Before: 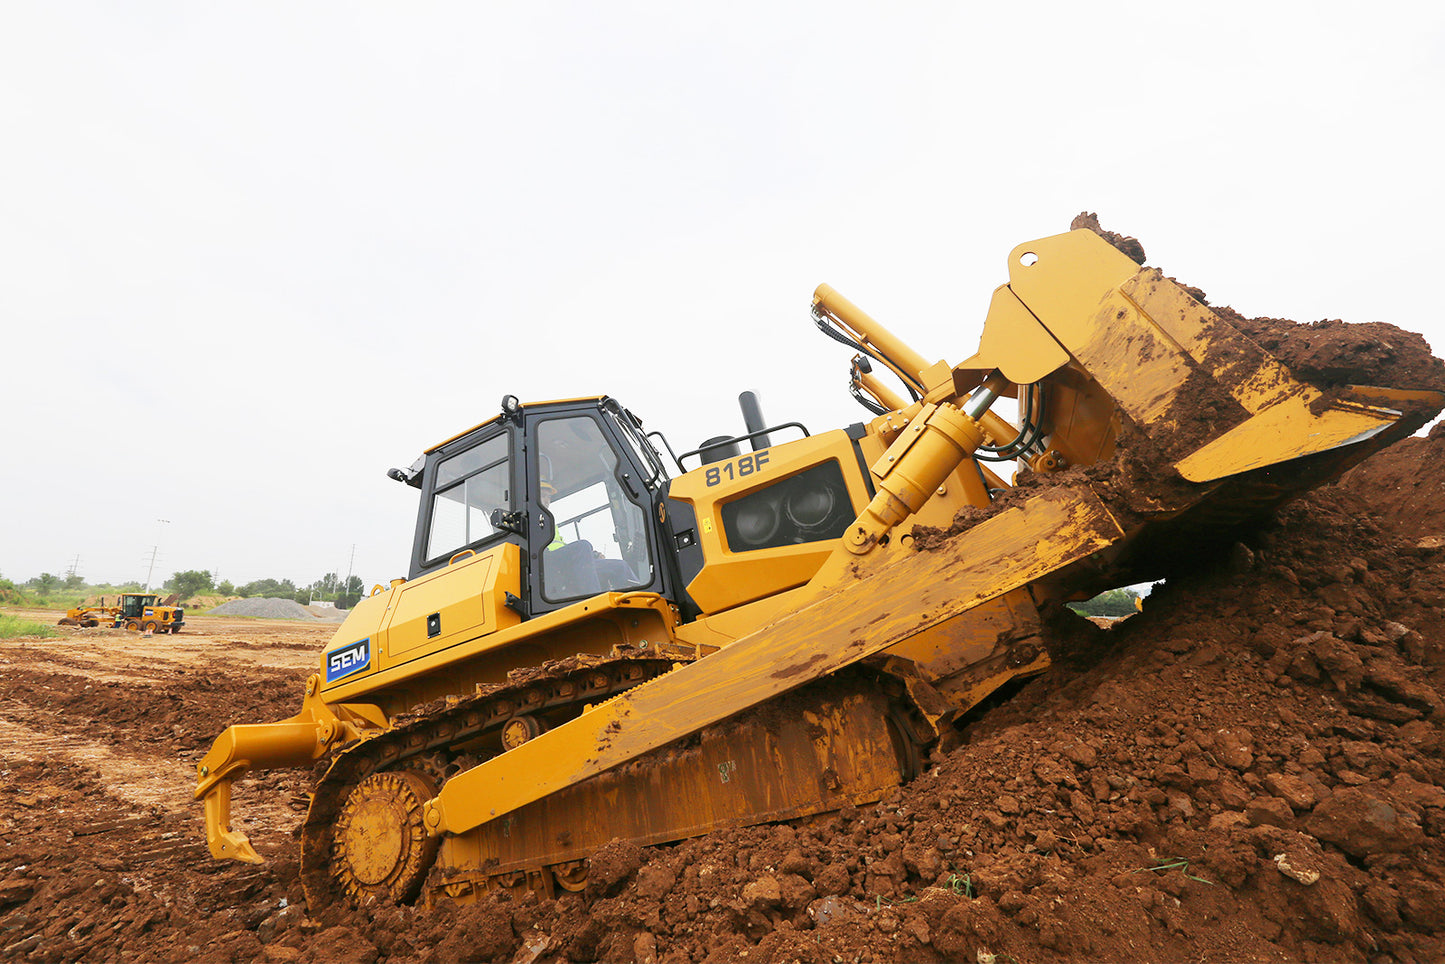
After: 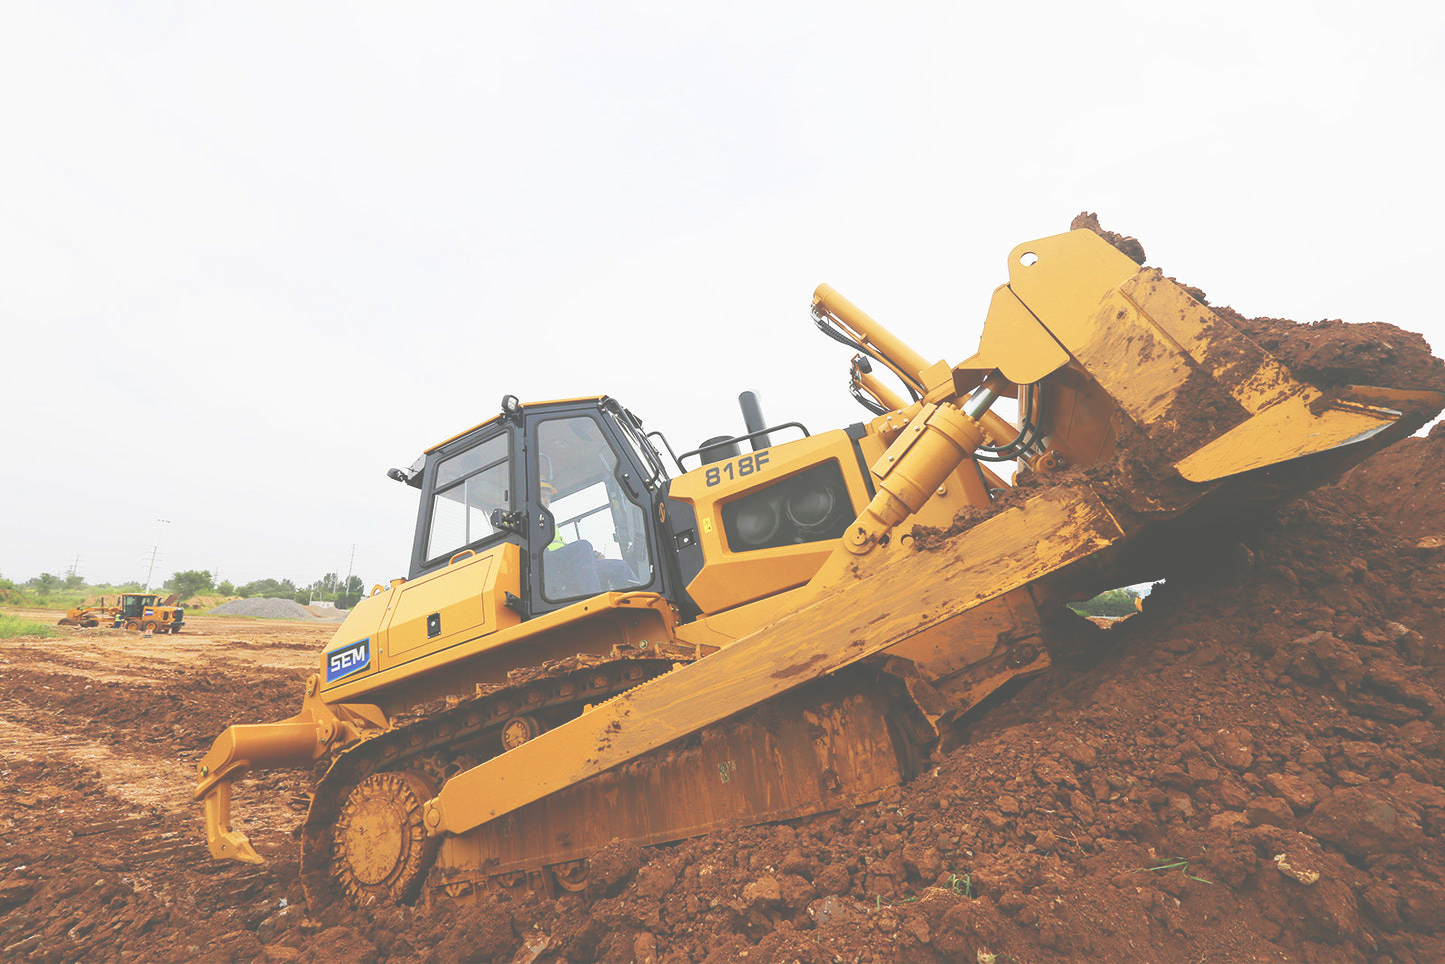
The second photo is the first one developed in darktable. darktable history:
exposure: black level correction -0.086, compensate highlight preservation false
velvia: on, module defaults
